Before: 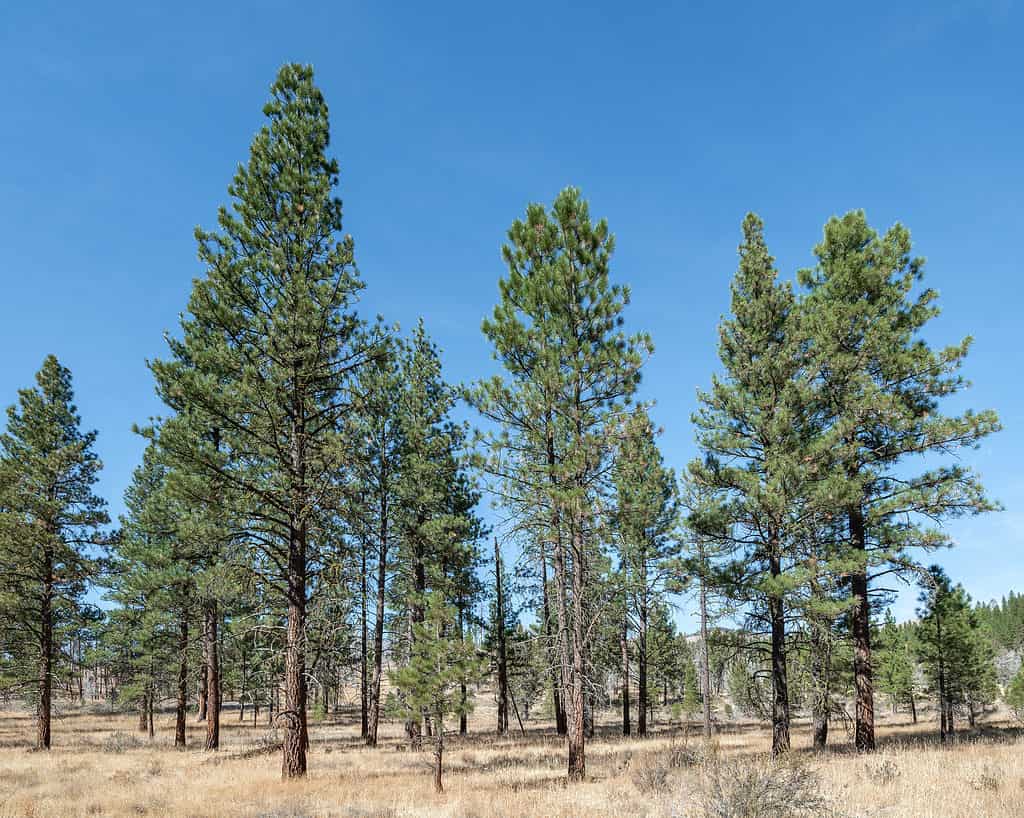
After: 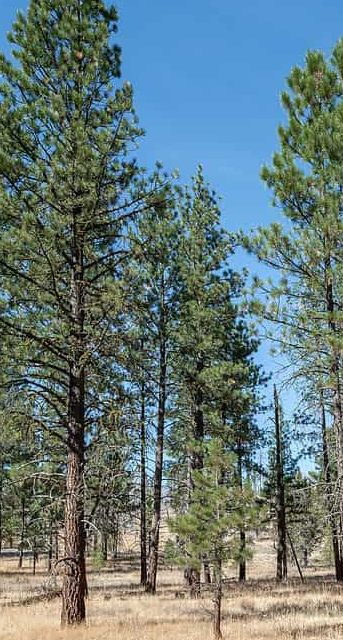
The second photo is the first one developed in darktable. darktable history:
sharpen: radius 2.888, amount 0.874, threshold 47.514
crop and rotate: left 21.658%, top 18.747%, right 44.791%, bottom 2.976%
